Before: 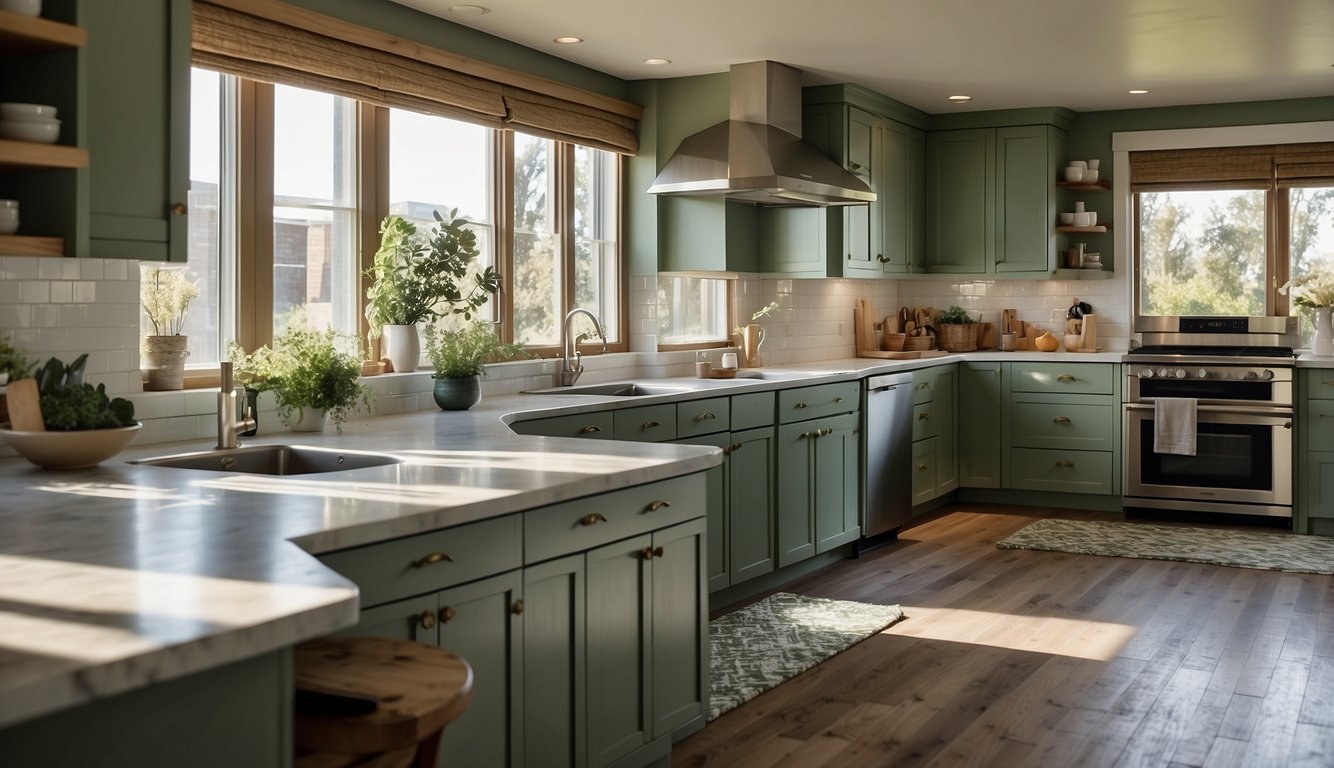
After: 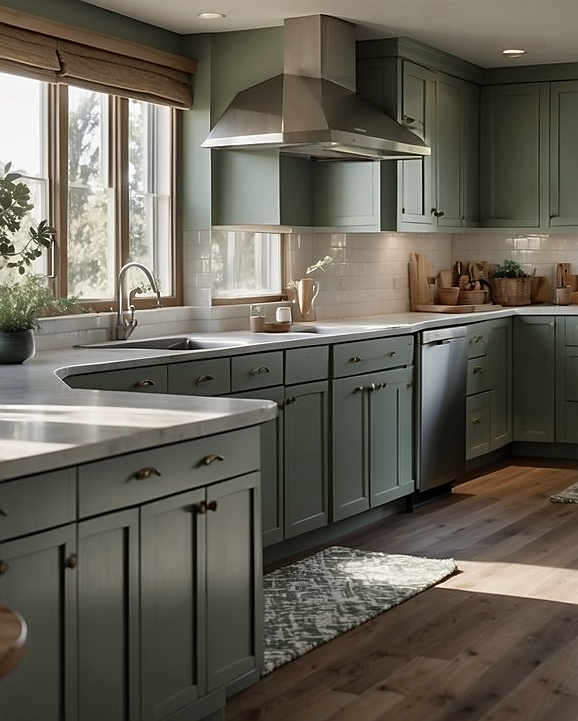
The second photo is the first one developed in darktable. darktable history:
color zones: curves: ch0 [(0, 0.5) (0.125, 0.4) (0.25, 0.5) (0.375, 0.4) (0.5, 0.4) (0.625, 0.35) (0.75, 0.35) (0.875, 0.5)]; ch1 [(0, 0.35) (0.125, 0.45) (0.25, 0.35) (0.375, 0.35) (0.5, 0.35) (0.625, 0.35) (0.75, 0.45) (0.875, 0.35)]; ch2 [(0, 0.6) (0.125, 0.5) (0.25, 0.5) (0.375, 0.6) (0.5, 0.6) (0.625, 0.5) (0.75, 0.5) (0.875, 0.5)]
sharpen: radius 1.864, amount 0.398, threshold 1.271
crop: left 33.452%, top 6.025%, right 23.155%
